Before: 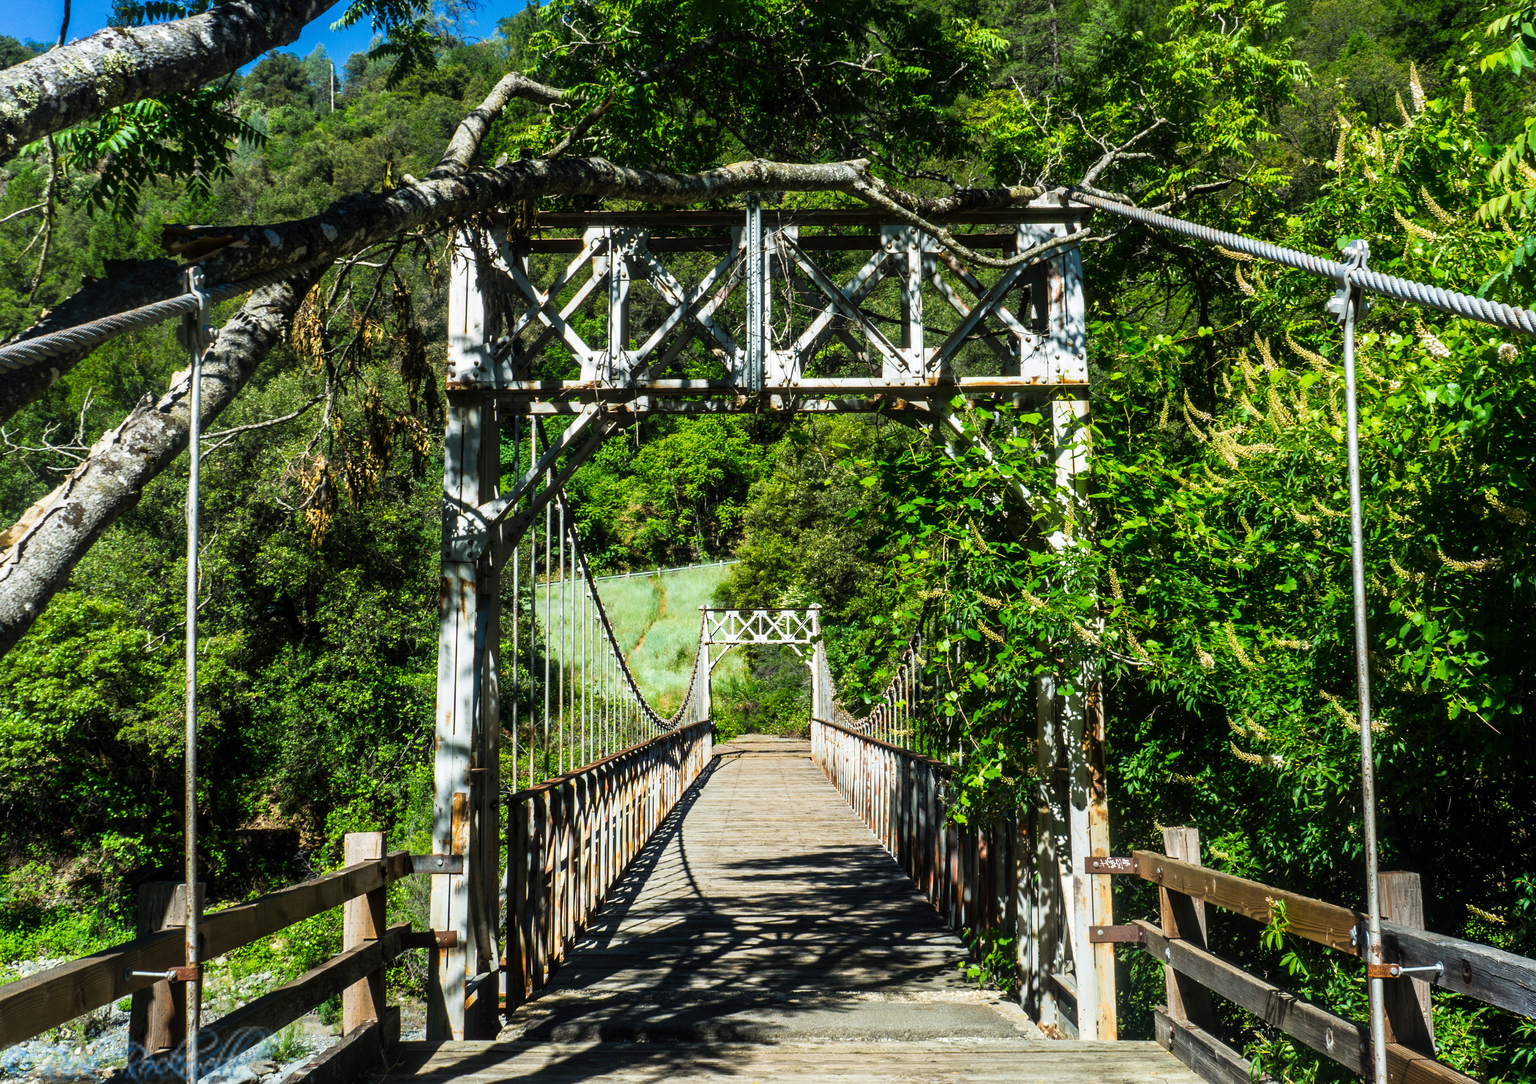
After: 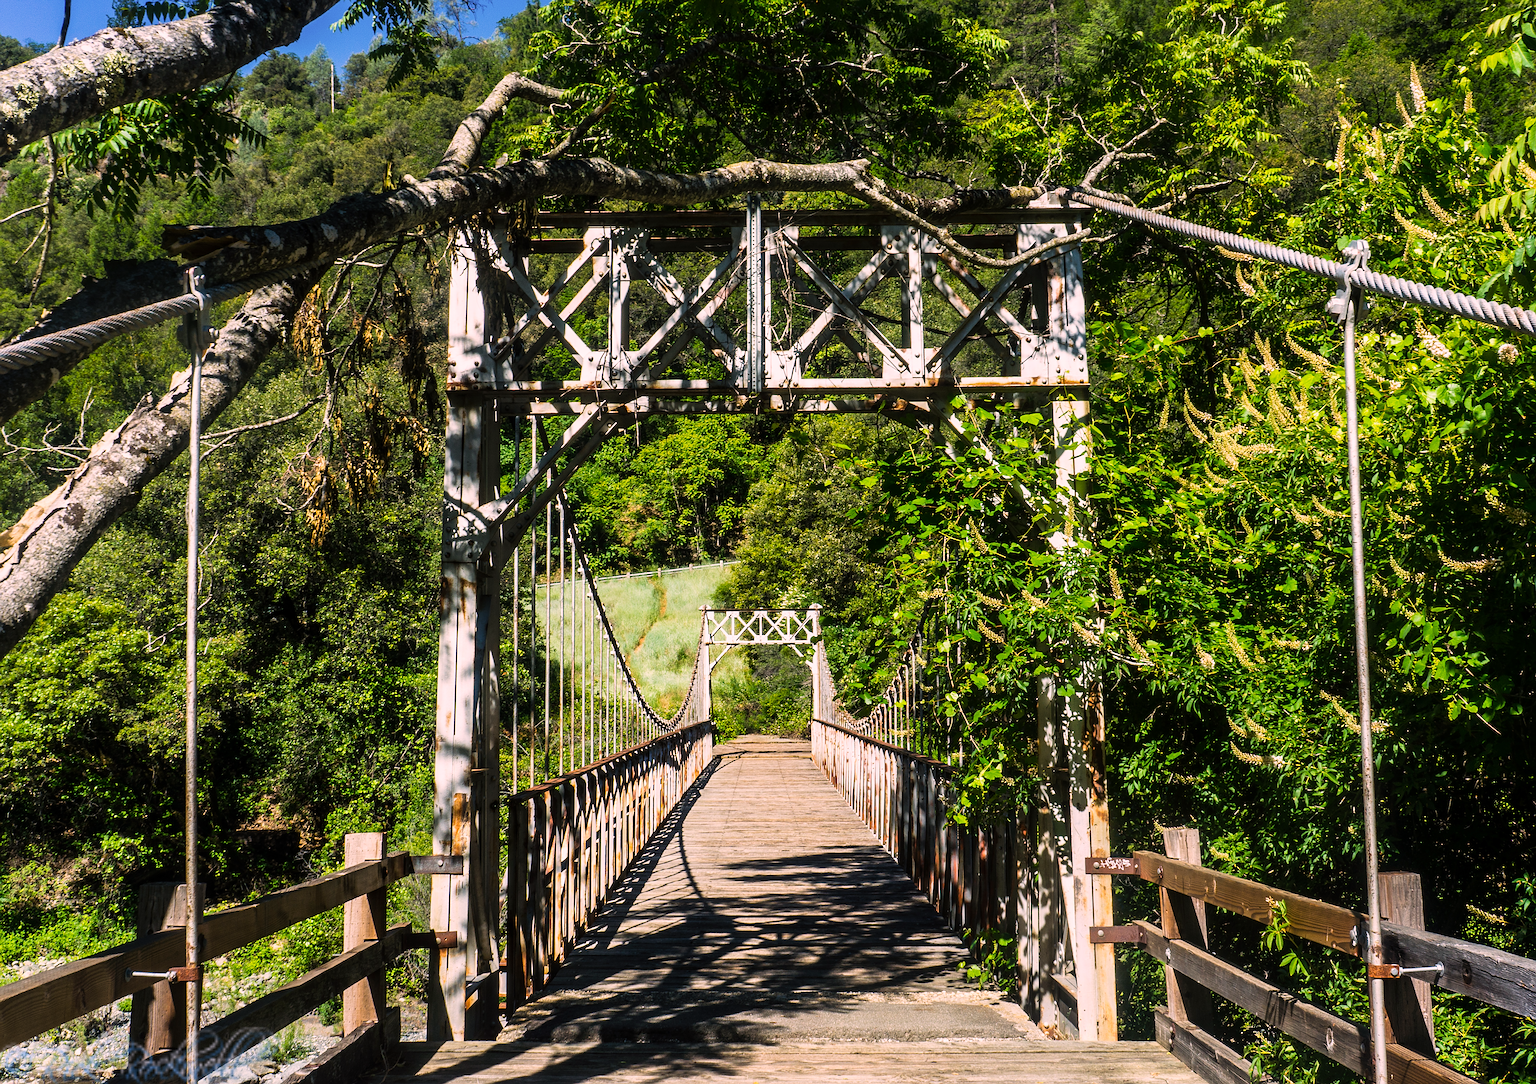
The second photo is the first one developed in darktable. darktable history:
color correction: highlights a* 14.52, highlights b* 4.84
sharpen: on, module defaults
